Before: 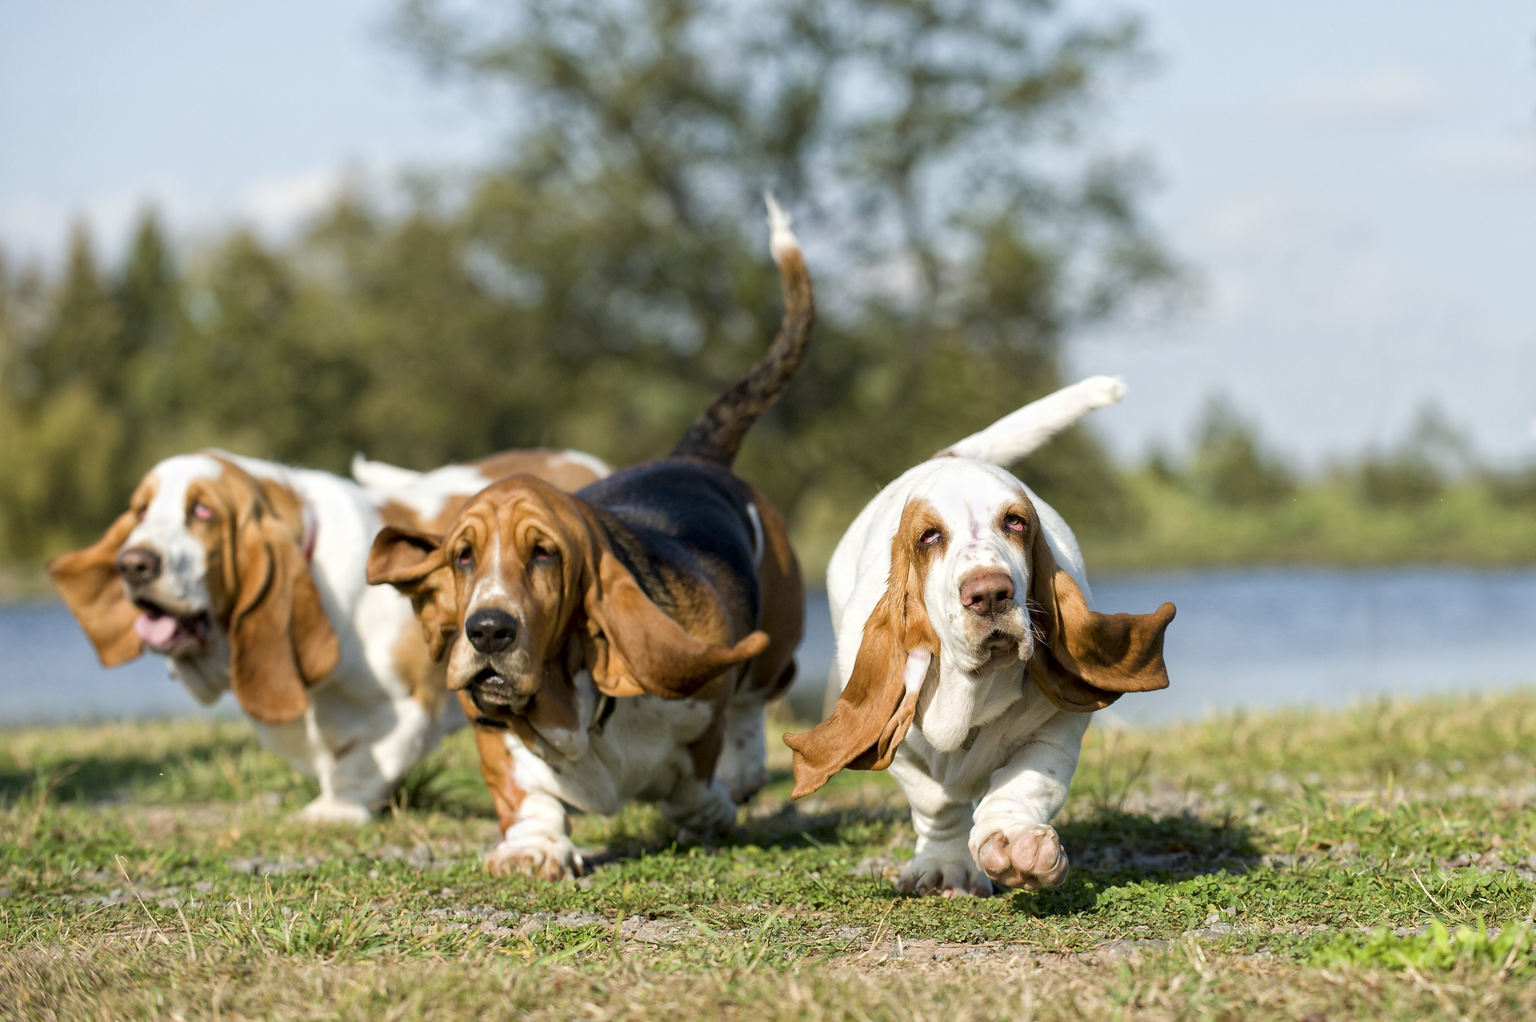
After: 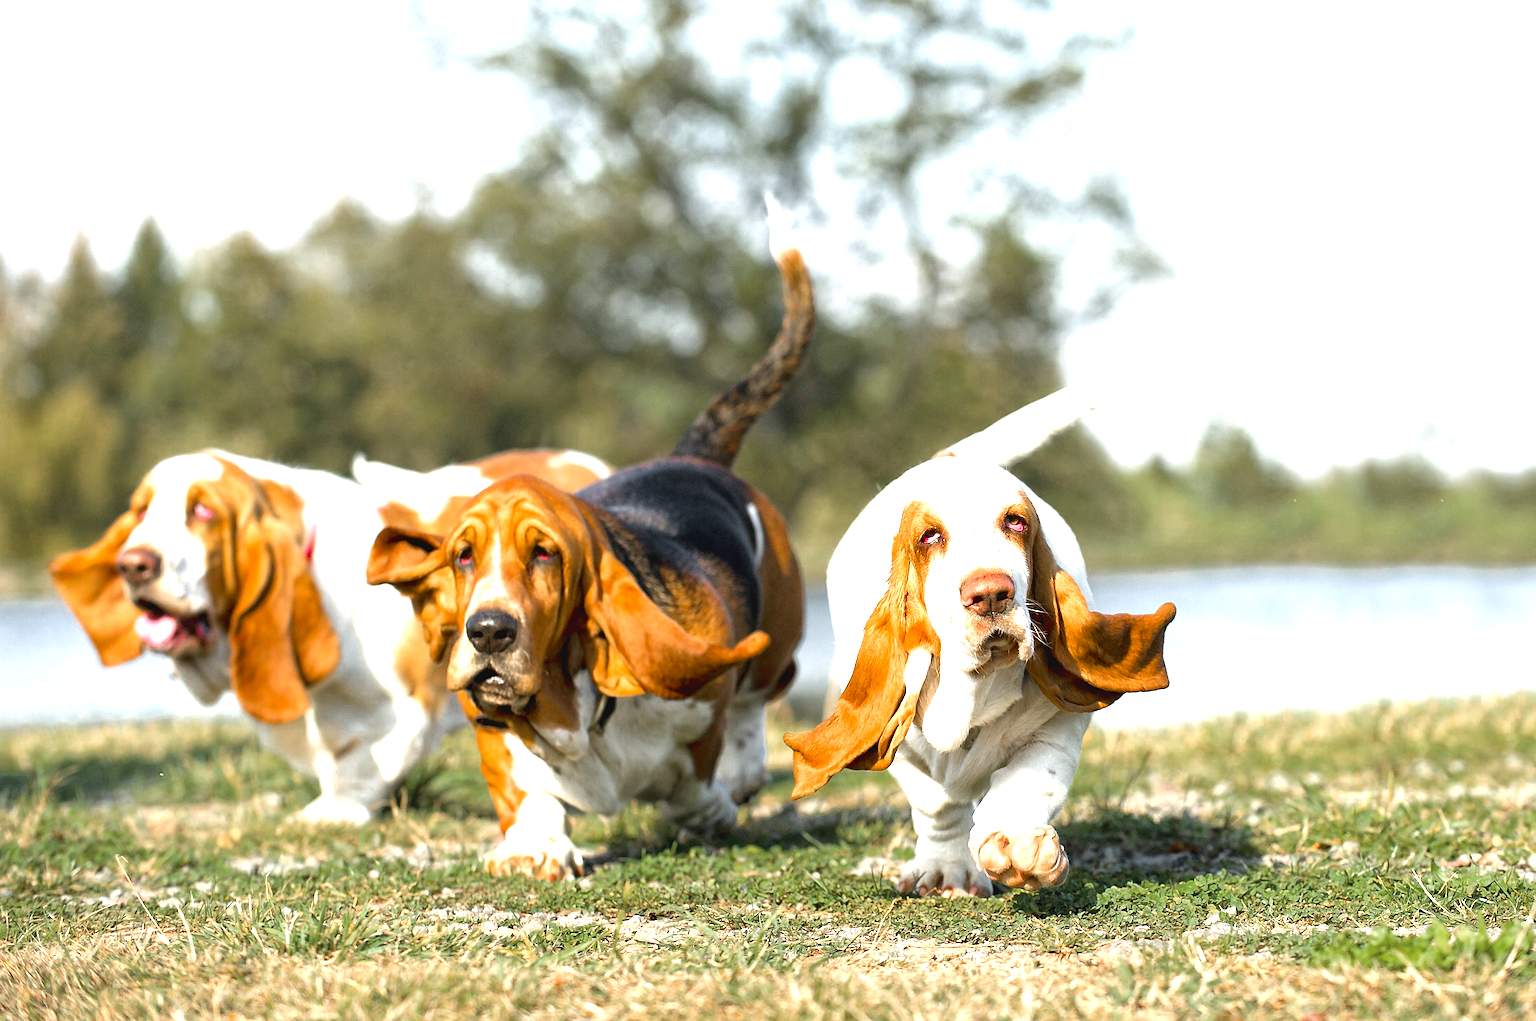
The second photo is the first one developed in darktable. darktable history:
sharpen: on, module defaults
color zones: curves: ch0 [(0, 0.48) (0.209, 0.398) (0.305, 0.332) (0.429, 0.493) (0.571, 0.5) (0.714, 0.5) (0.857, 0.5) (1, 0.48)]; ch1 [(0, 0.736) (0.143, 0.625) (0.225, 0.371) (0.429, 0.256) (0.571, 0.241) (0.714, 0.213) (0.857, 0.48) (1, 0.736)]; ch2 [(0, 0.448) (0.143, 0.498) (0.286, 0.5) (0.429, 0.5) (0.571, 0.5) (0.714, 0.5) (0.857, 0.5) (1, 0.448)]
color balance rgb: shadows lift › chroma 0.897%, shadows lift › hue 115.02°, global offset › luminance 0.469%, global offset › hue 60.38°, perceptual saturation grading › global saturation 0.24%, global vibrance 14.198%
exposure: black level correction 0, exposure 1.497 EV, compensate exposure bias true, compensate highlight preservation false
